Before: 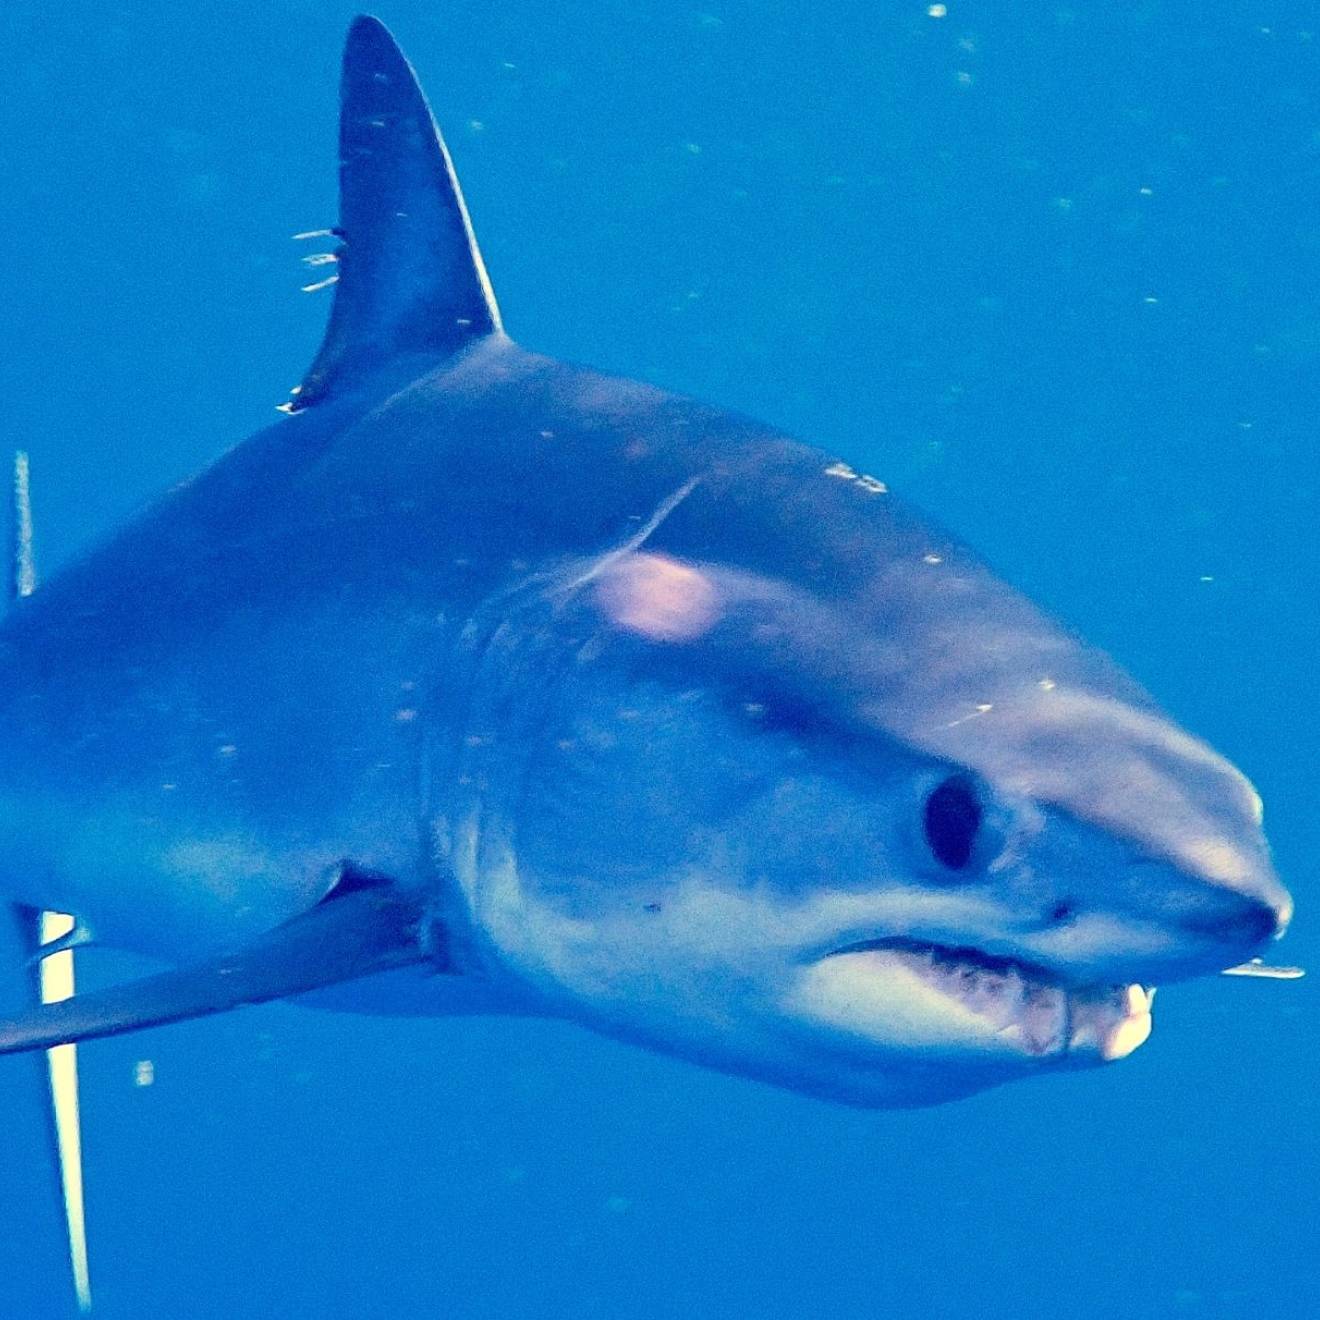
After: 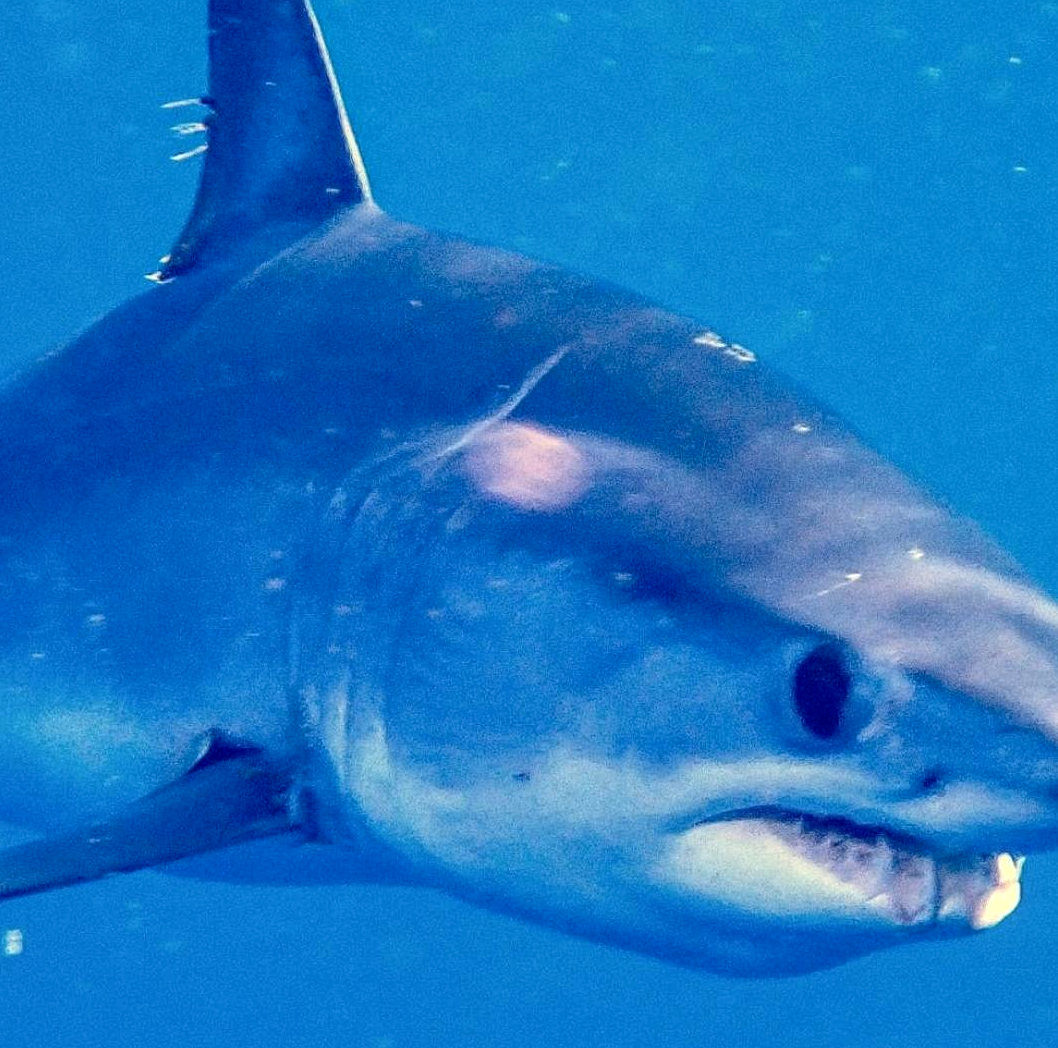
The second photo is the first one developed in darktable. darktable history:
crop and rotate: left 9.972%, top 10.048%, right 9.872%, bottom 10.542%
local contrast: highlights 2%, shadows 3%, detail 134%
